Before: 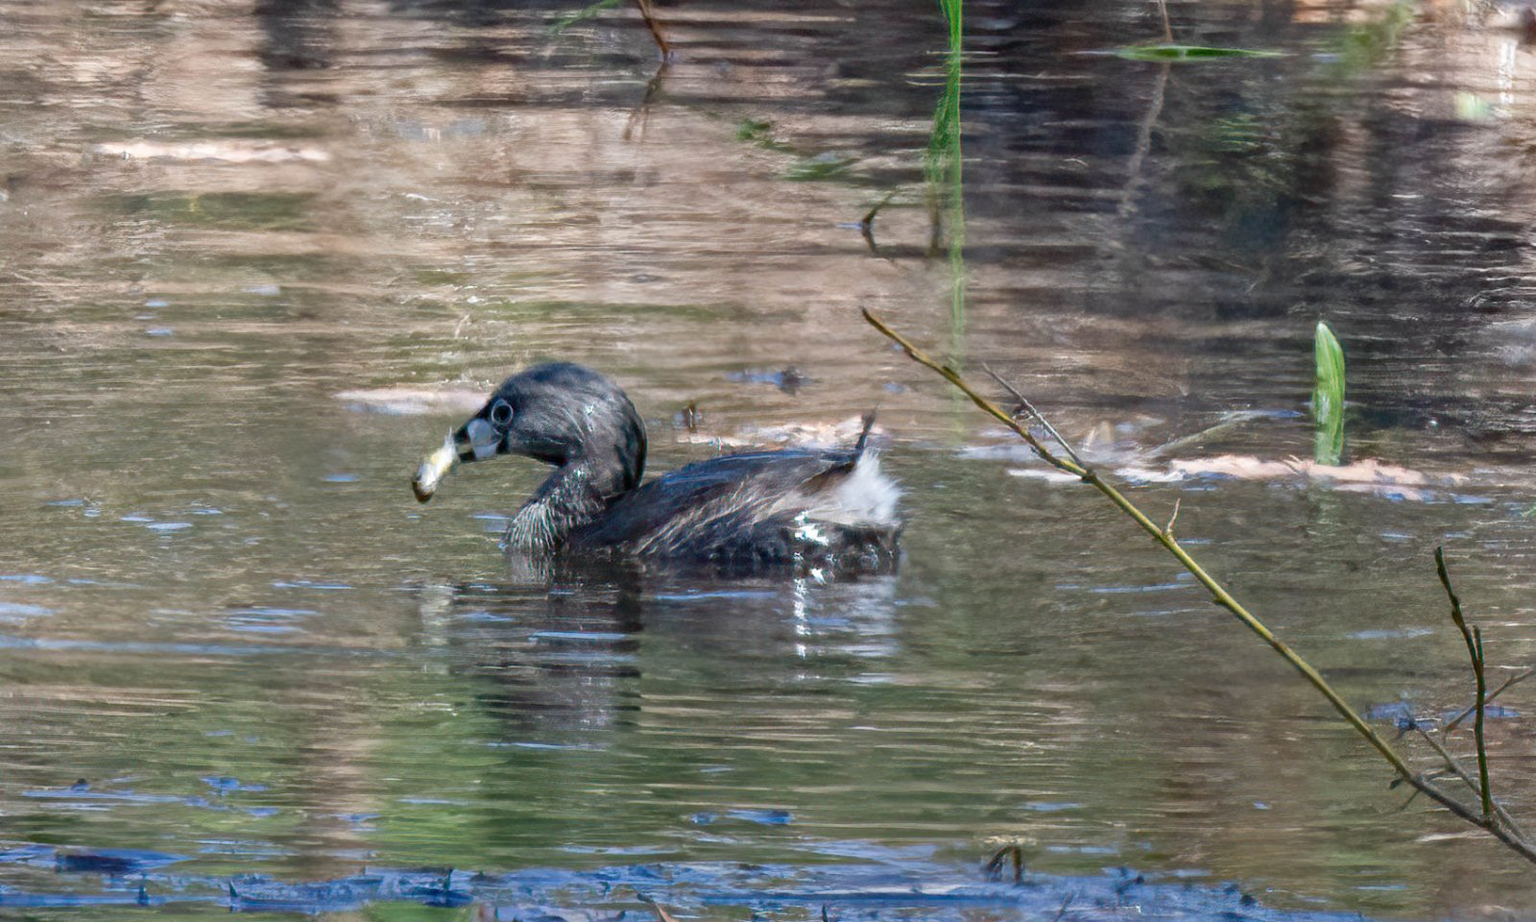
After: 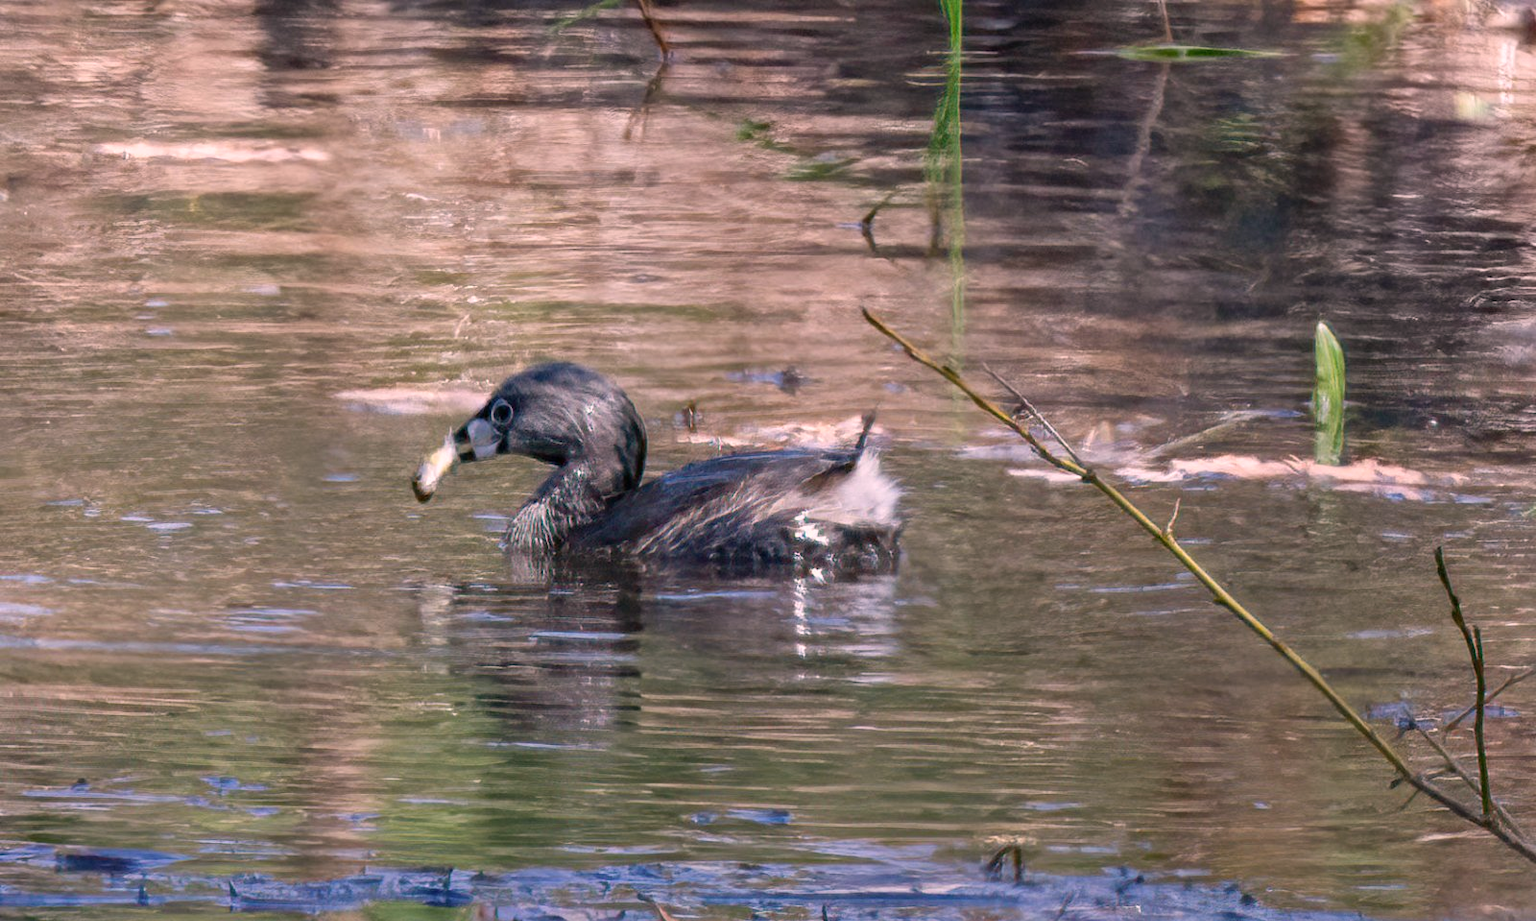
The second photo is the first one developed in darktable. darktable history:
rgb levels: preserve colors max RGB
color correction: highlights a* 14.52, highlights b* 4.84
